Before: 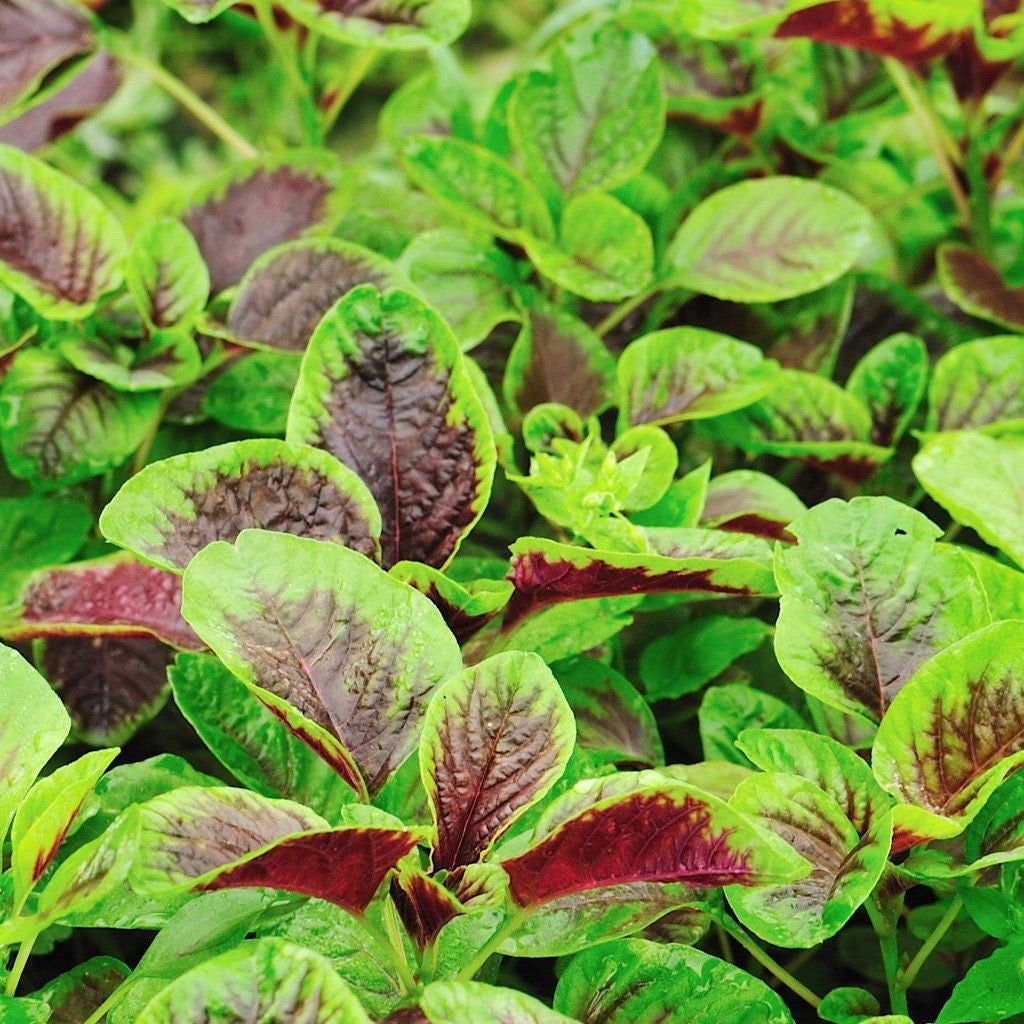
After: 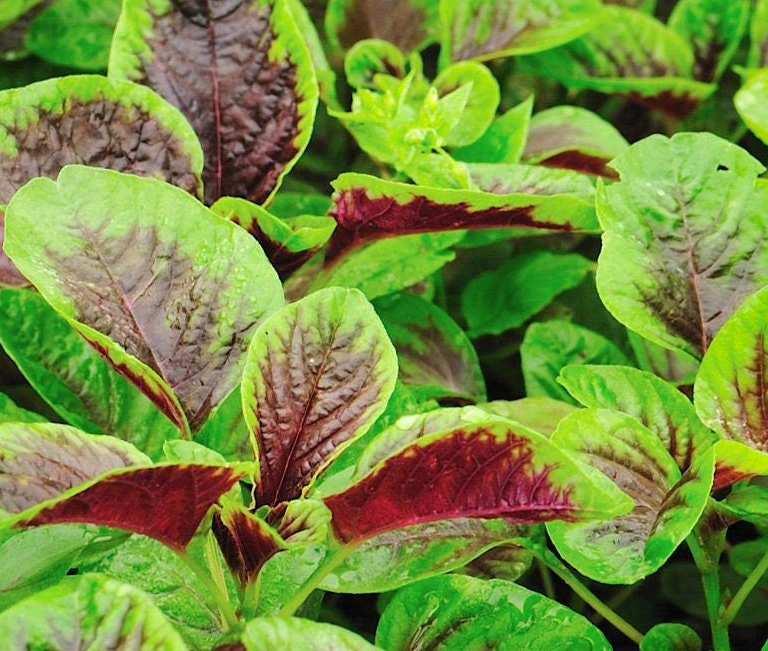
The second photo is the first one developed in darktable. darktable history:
crop and rotate: left 17.45%, top 35.59%, right 7.499%, bottom 0.798%
shadows and highlights: shadows 9.48, white point adjustment 0.869, highlights -39.93
